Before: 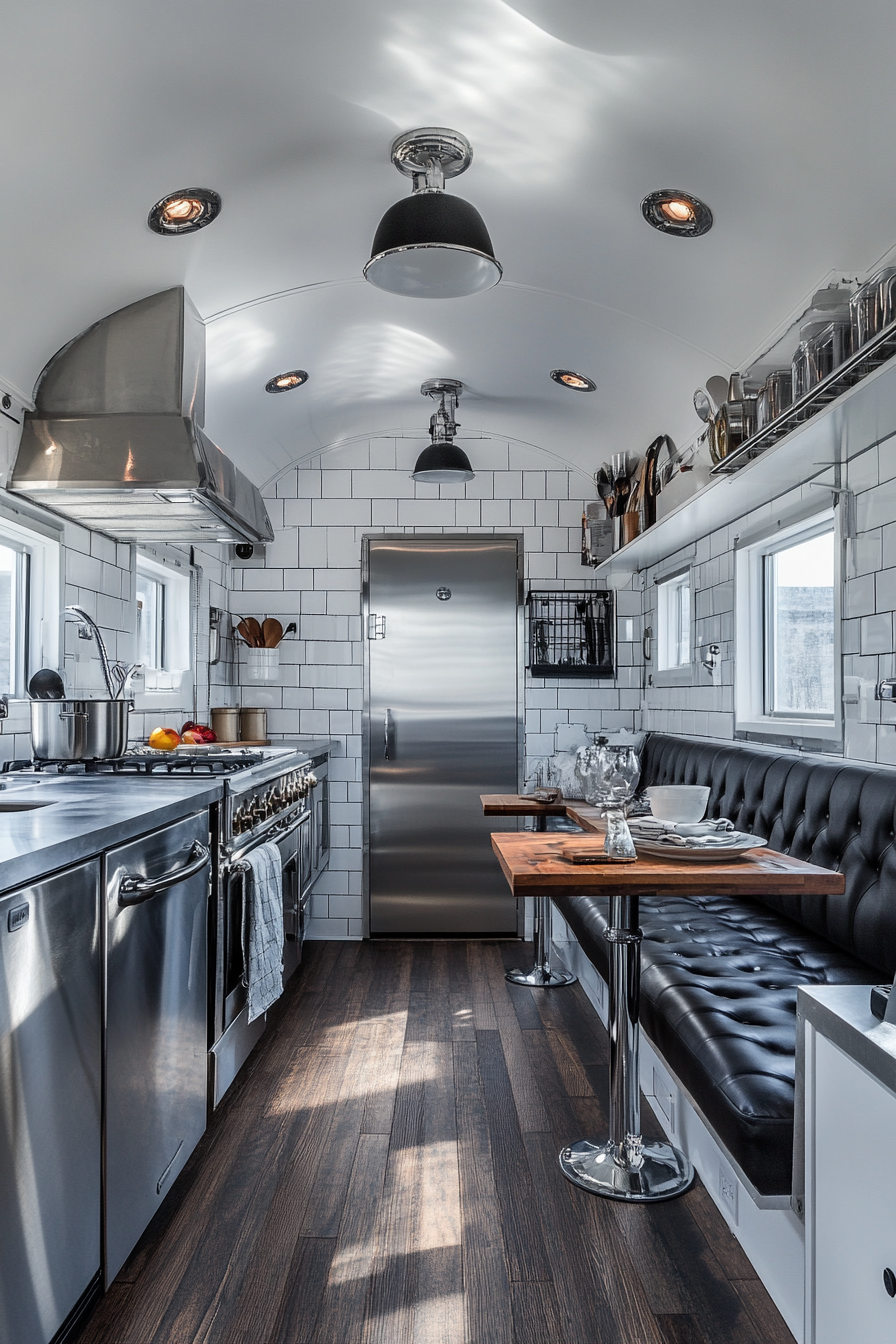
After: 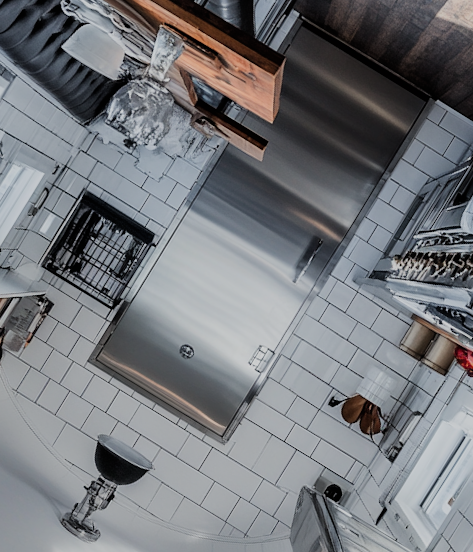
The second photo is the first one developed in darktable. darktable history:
crop and rotate: angle 148.36°, left 9.091%, top 15.583%, right 4.391%, bottom 17.105%
filmic rgb: black relative exposure -8.54 EV, white relative exposure 5.57 EV, hardness 3.39, contrast 1.017
